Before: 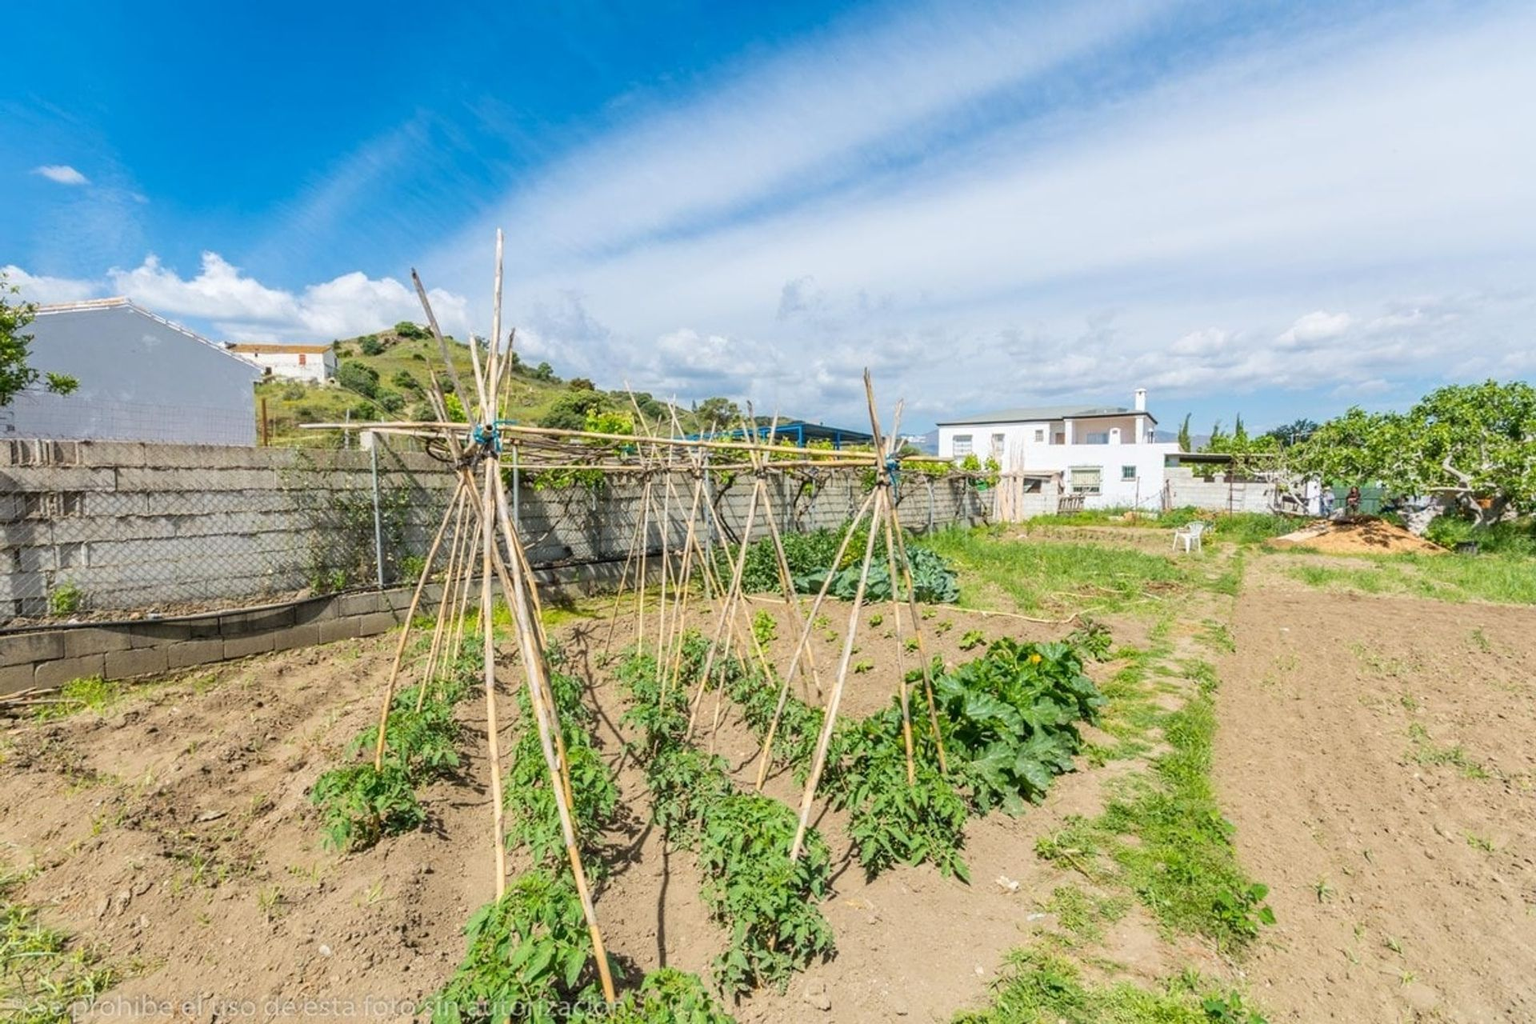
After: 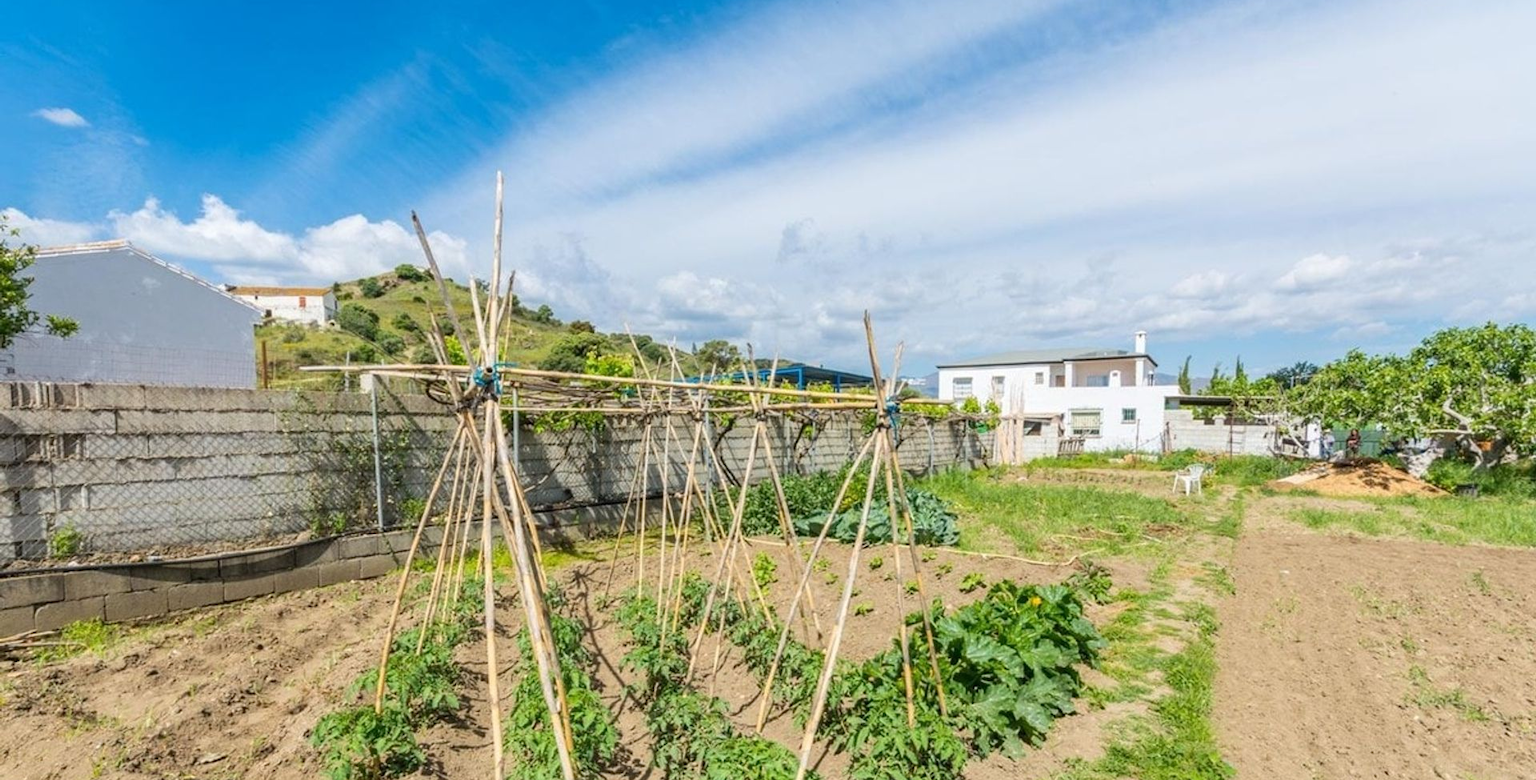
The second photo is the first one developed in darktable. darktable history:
crop: top 5.64%, bottom 18.074%
